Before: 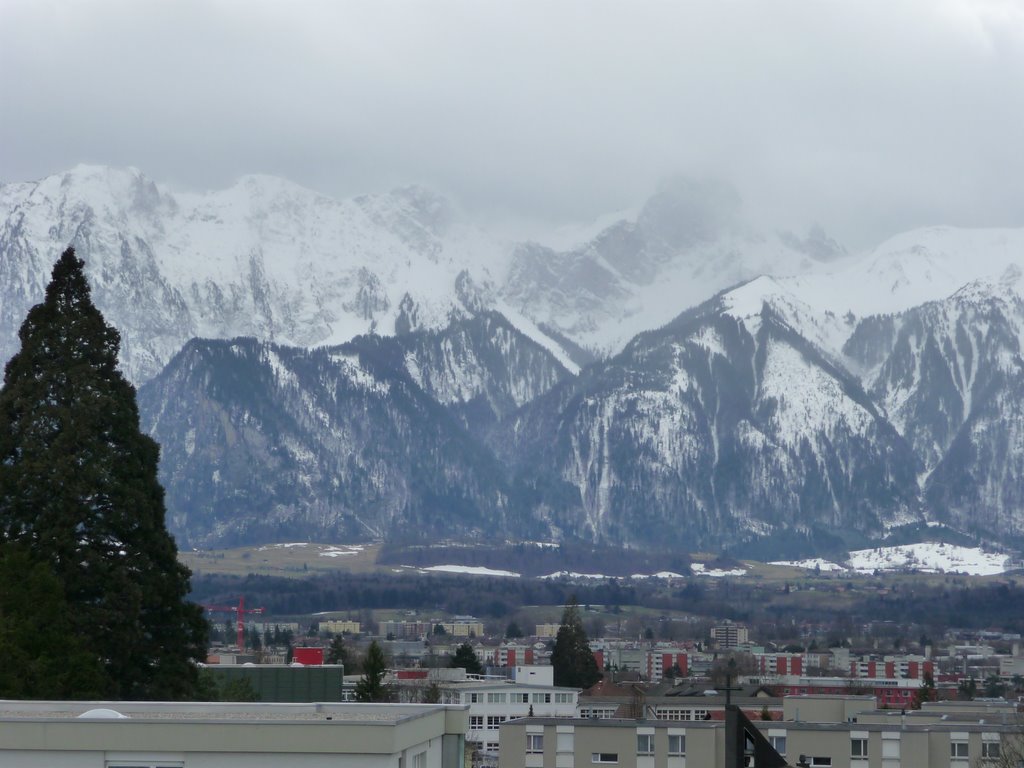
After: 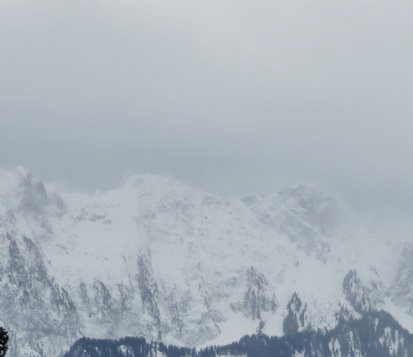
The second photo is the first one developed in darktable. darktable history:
filmic rgb: black relative exposure -8.16 EV, white relative exposure 3.78 EV, hardness 4.44
local contrast: detail 130%
crop and rotate: left 11.031%, top 0.075%, right 48.577%, bottom 53.431%
